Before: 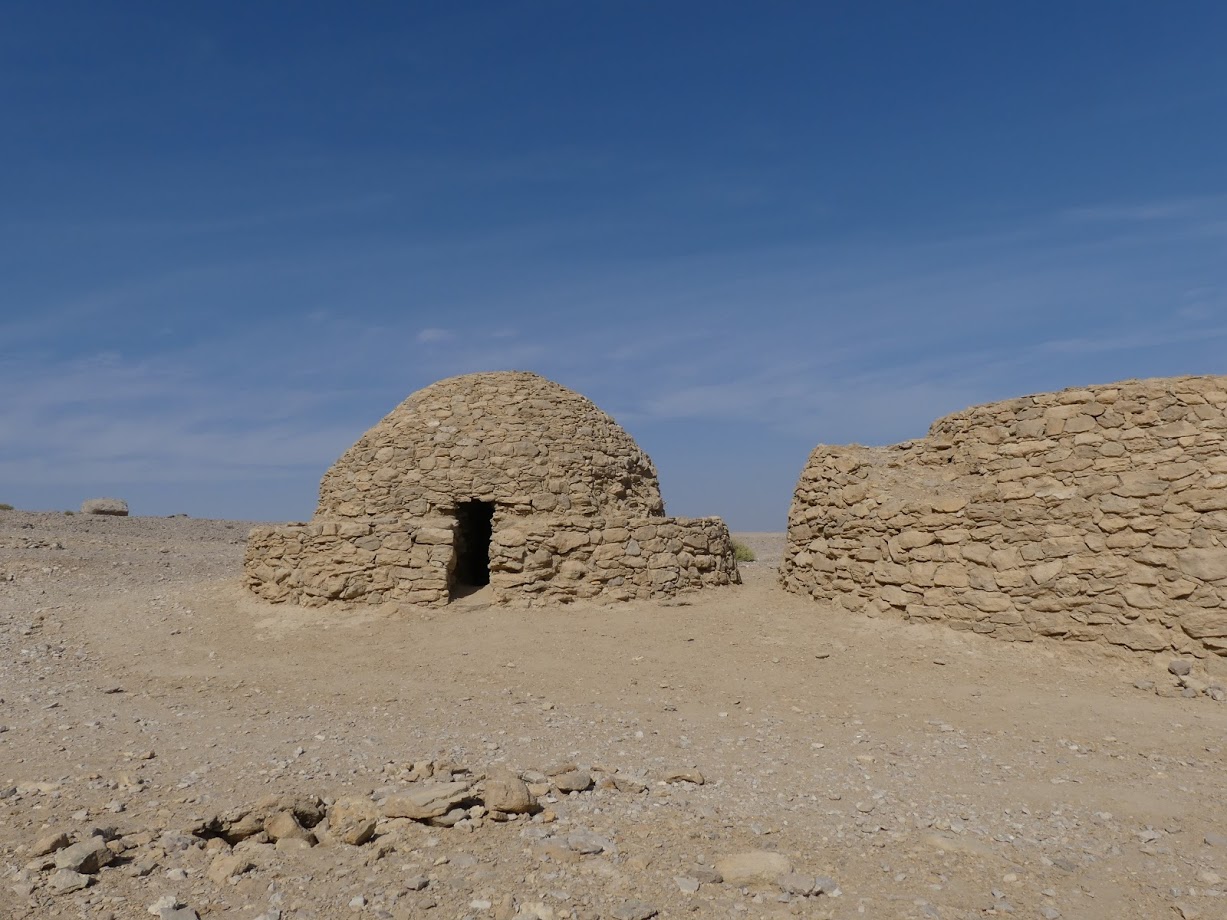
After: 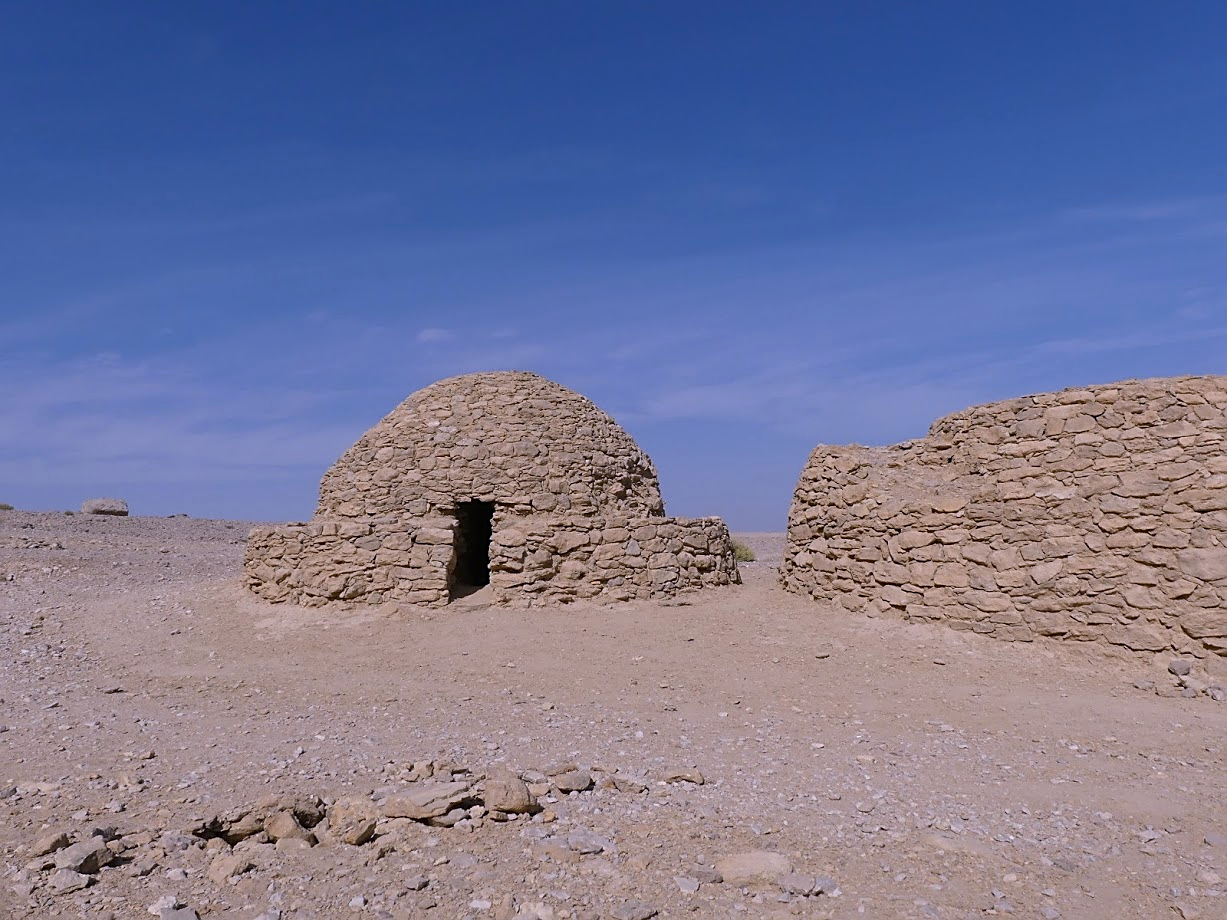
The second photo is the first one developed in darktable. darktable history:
white balance: red 1.042, blue 1.17
sharpen: on, module defaults
exposure: compensate highlight preservation false
